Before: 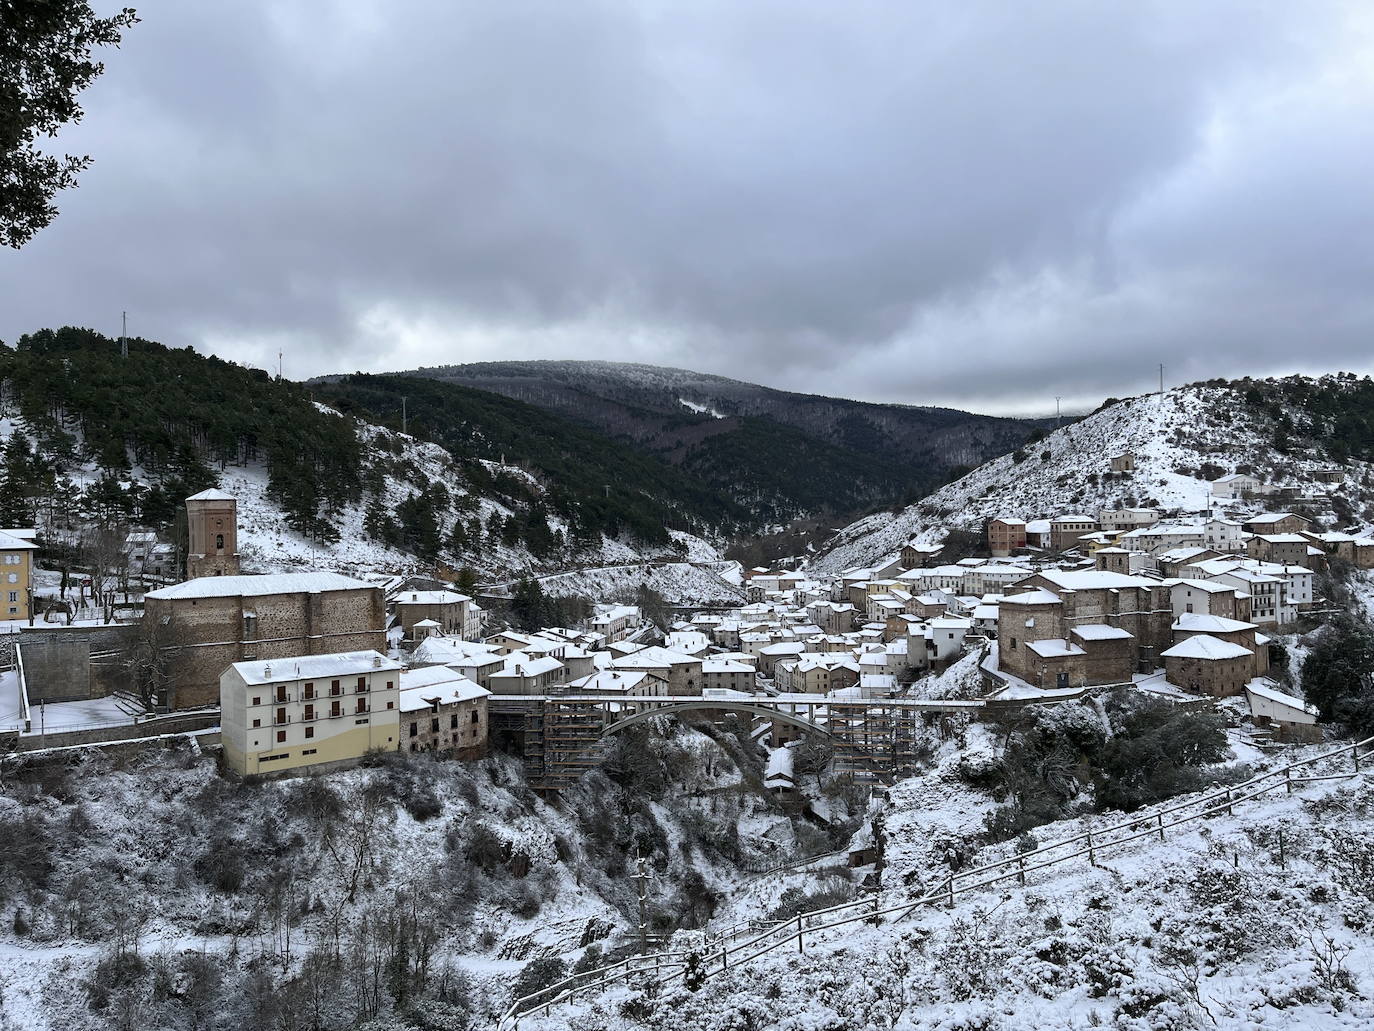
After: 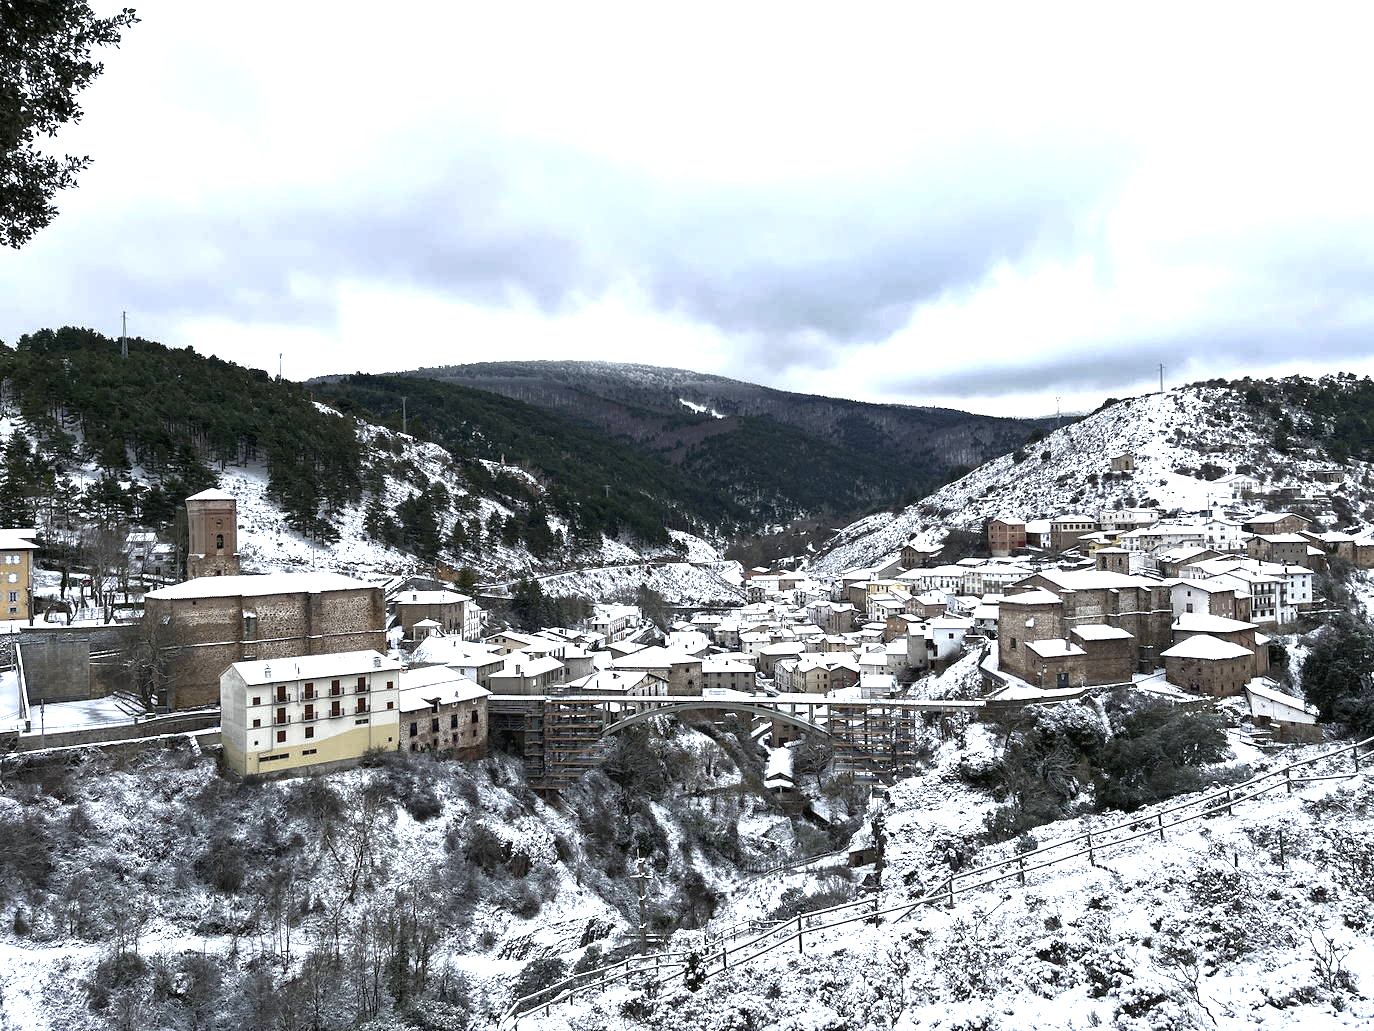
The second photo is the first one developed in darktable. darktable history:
exposure: black level correction 0, exposure 1.199 EV, compensate highlight preservation false
base curve: curves: ch0 [(0, 0) (0.595, 0.418) (1, 1)]
